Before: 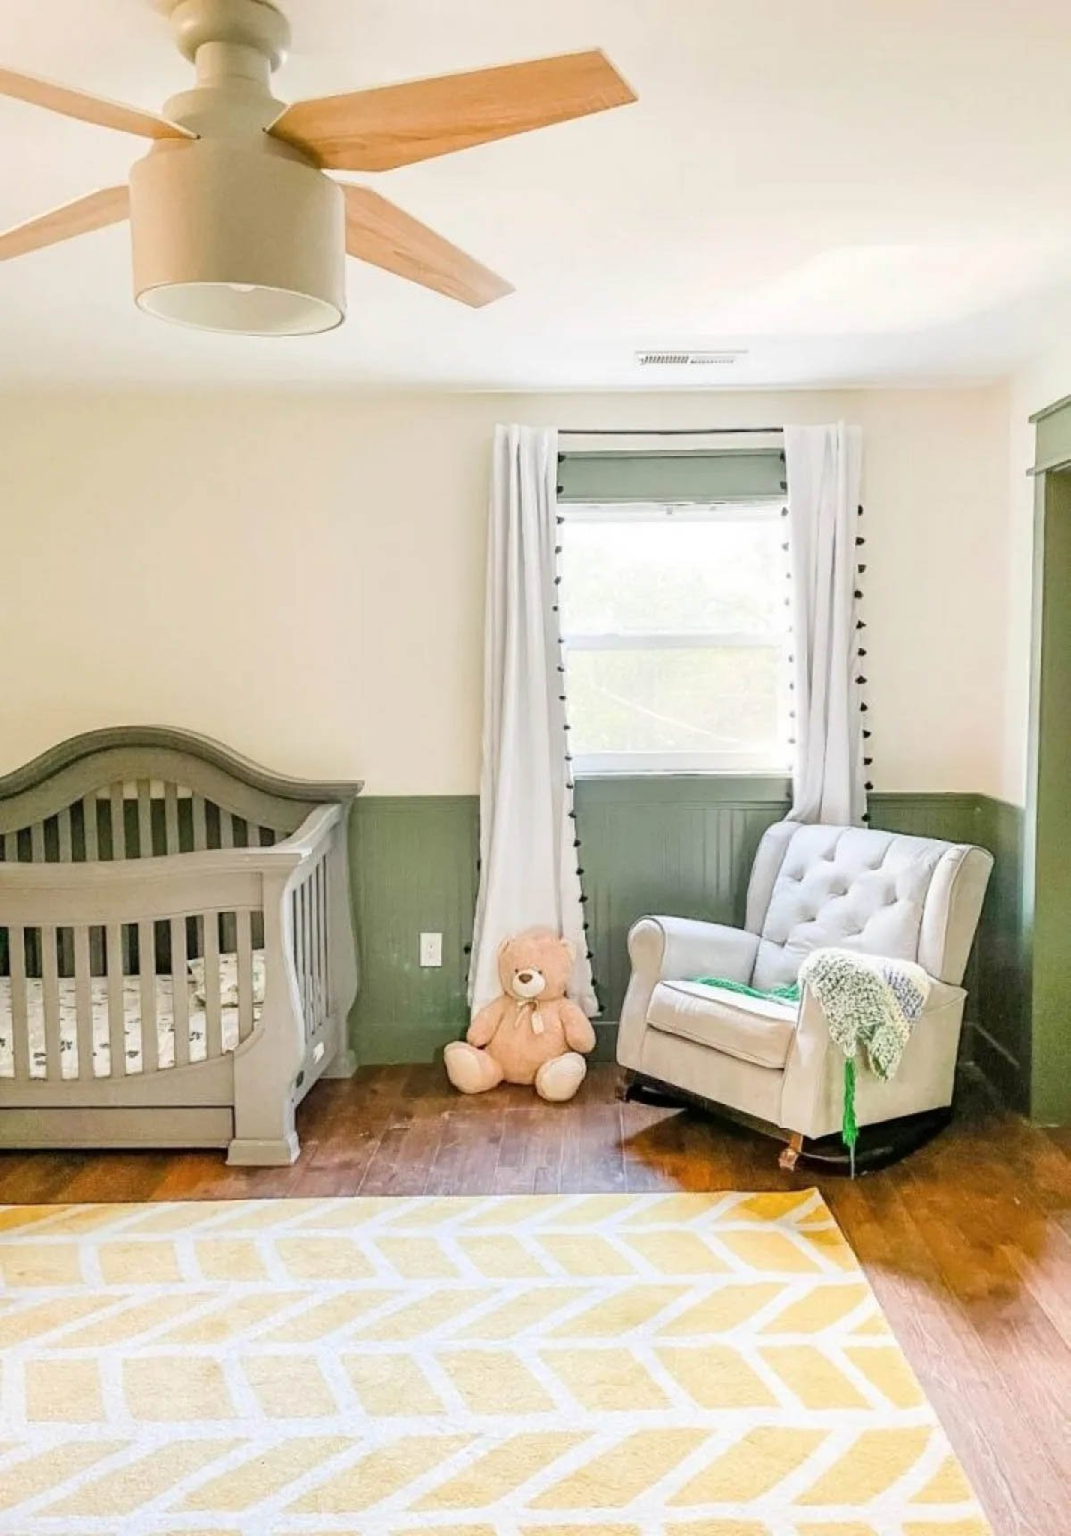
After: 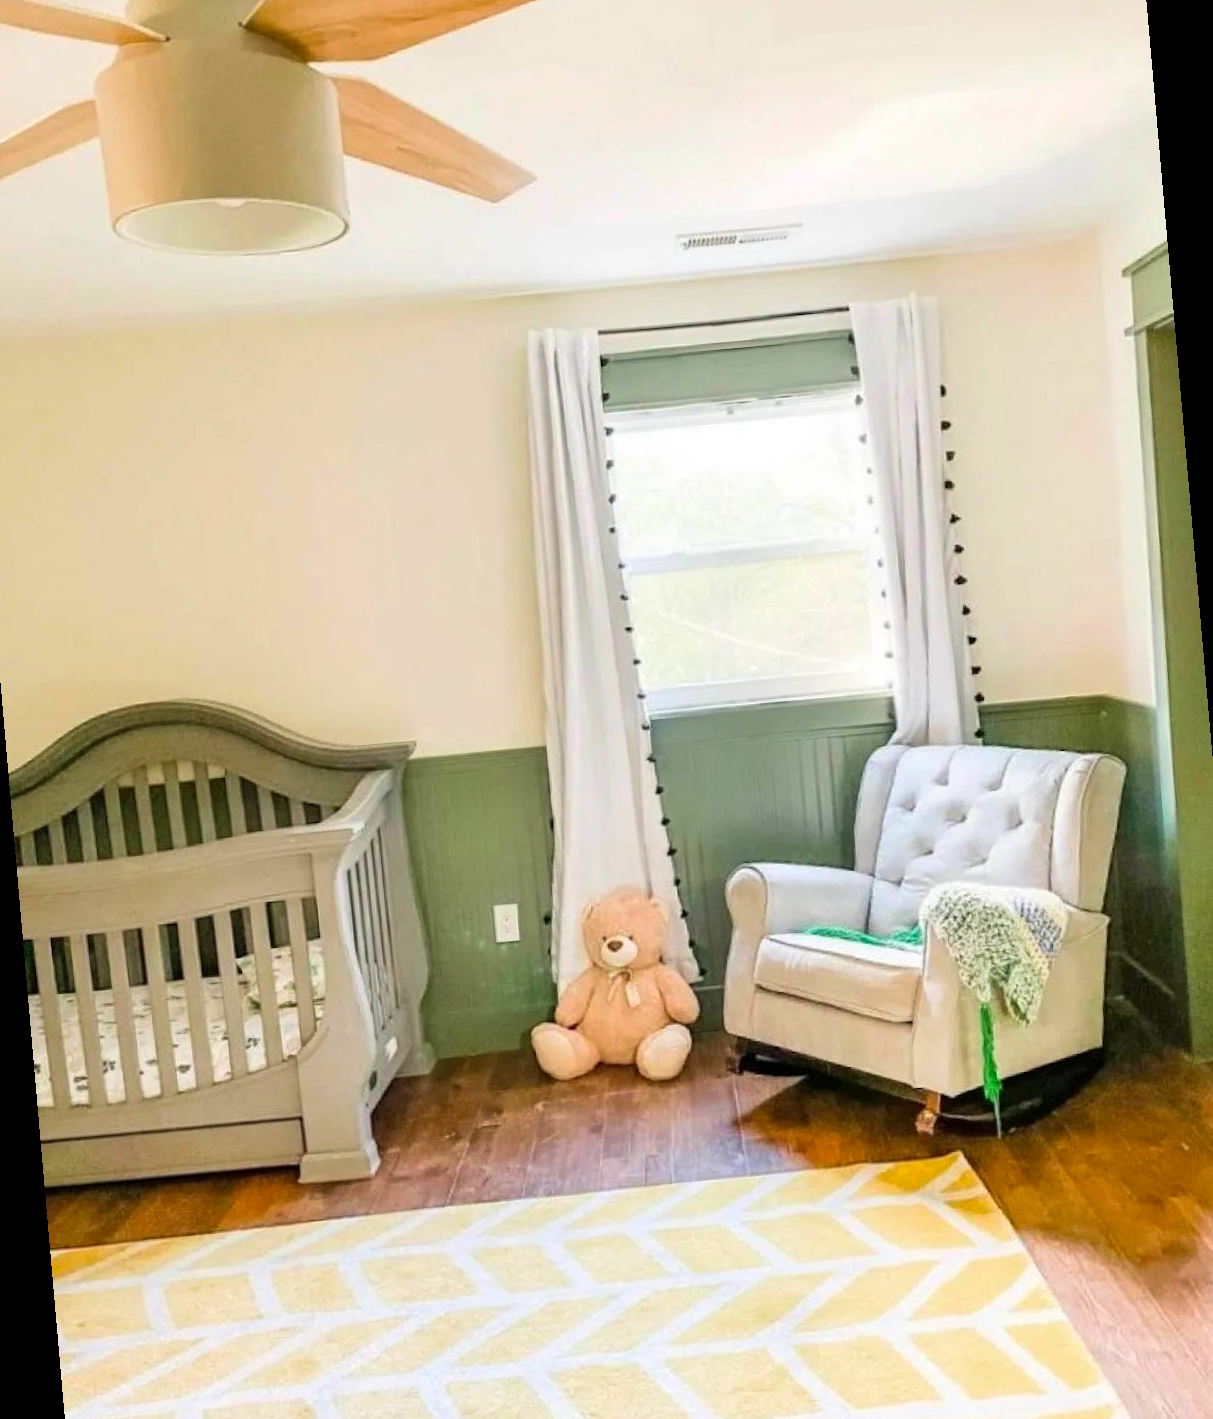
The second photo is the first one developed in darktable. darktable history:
velvia: on, module defaults
rotate and perspective: rotation -5°, crop left 0.05, crop right 0.952, crop top 0.11, crop bottom 0.89
color balance rgb: perceptual saturation grading › global saturation 10%, global vibrance 10%
